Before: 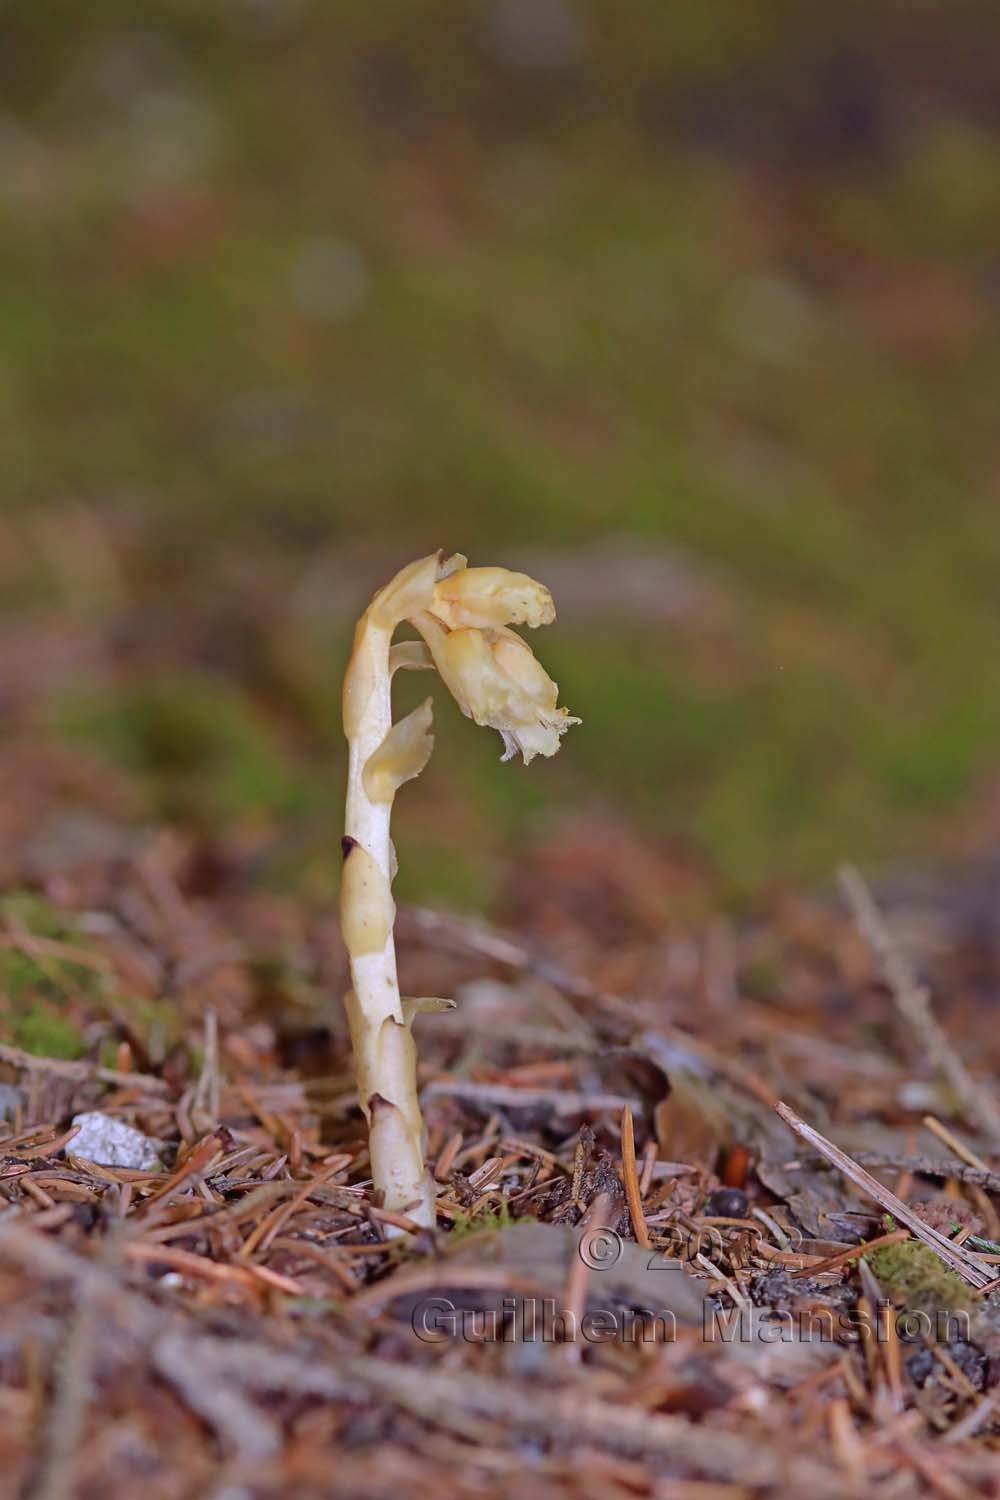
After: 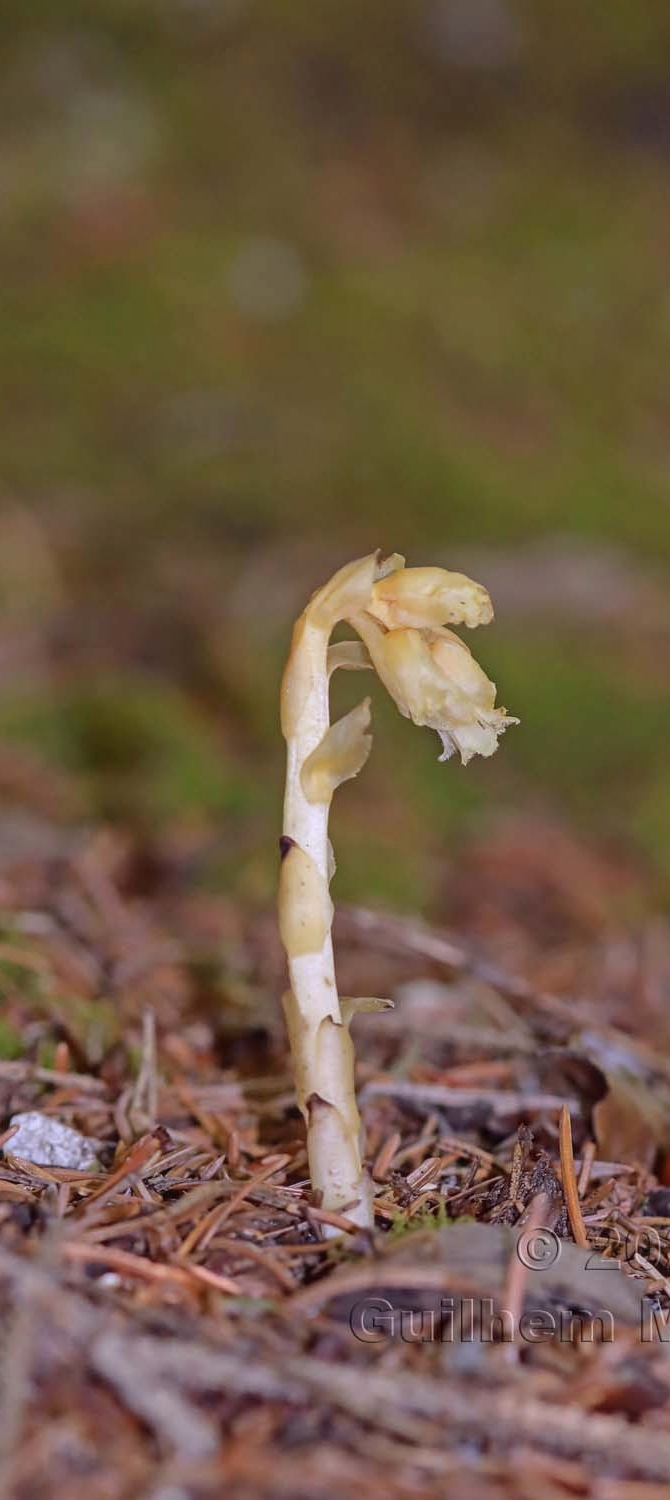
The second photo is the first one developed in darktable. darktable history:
contrast equalizer: octaves 7, y [[0.6 ×6], [0.55 ×6], [0 ×6], [0 ×6], [0 ×6]], mix -0.302
crop and rotate: left 6.225%, right 26.747%
color calibration: illuminant custom, x 0.345, y 0.36, temperature 5037.16 K
local contrast: on, module defaults
